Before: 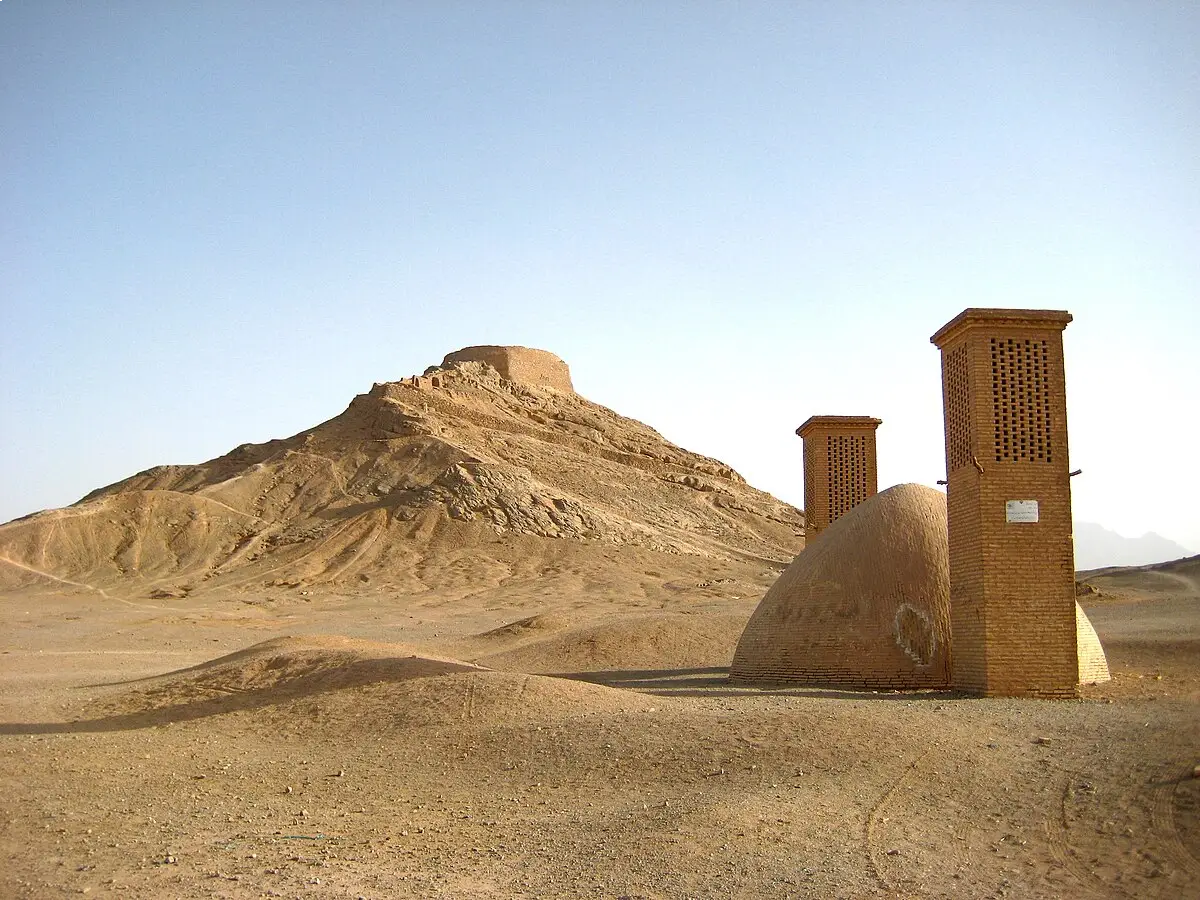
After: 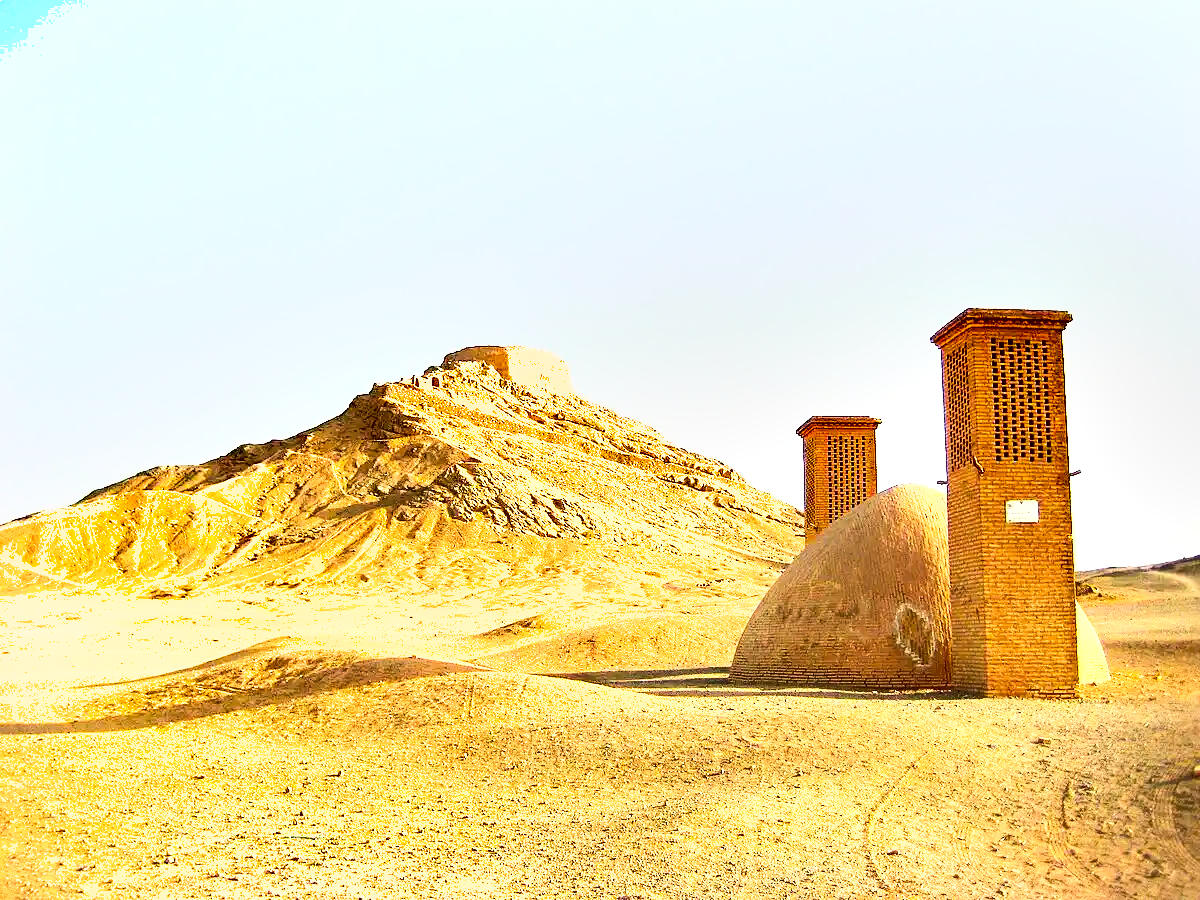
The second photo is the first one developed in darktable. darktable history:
contrast brightness saturation: contrast 0.238, brightness 0.26, saturation 0.388
exposure: black level correction 0, exposure 1.104 EV, compensate highlight preservation false
shadows and highlights: shadows 12.99, white point adjustment 1.2, soften with gaussian
tone equalizer: -8 EV -0.451 EV, -7 EV -0.389 EV, -6 EV -0.358 EV, -5 EV -0.206 EV, -3 EV 0.232 EV, -2 EV 0.307 EV, -1 EV 0.367 EV, +0 EV 0.426 EV
